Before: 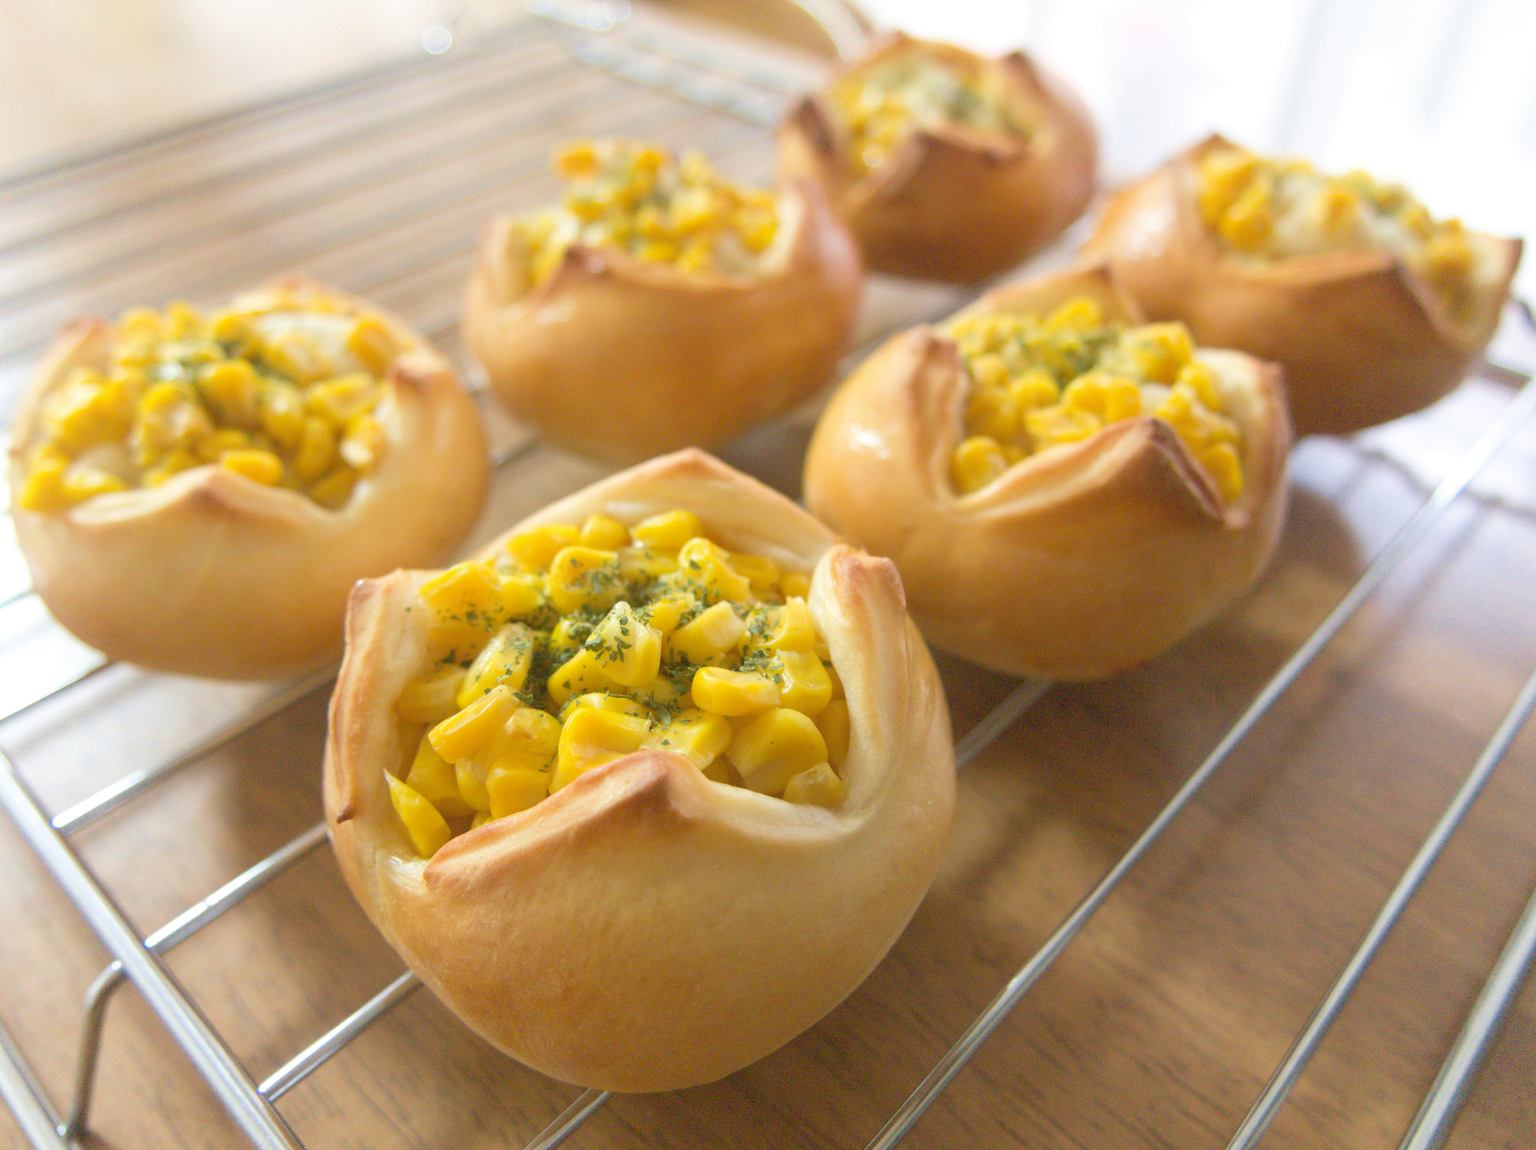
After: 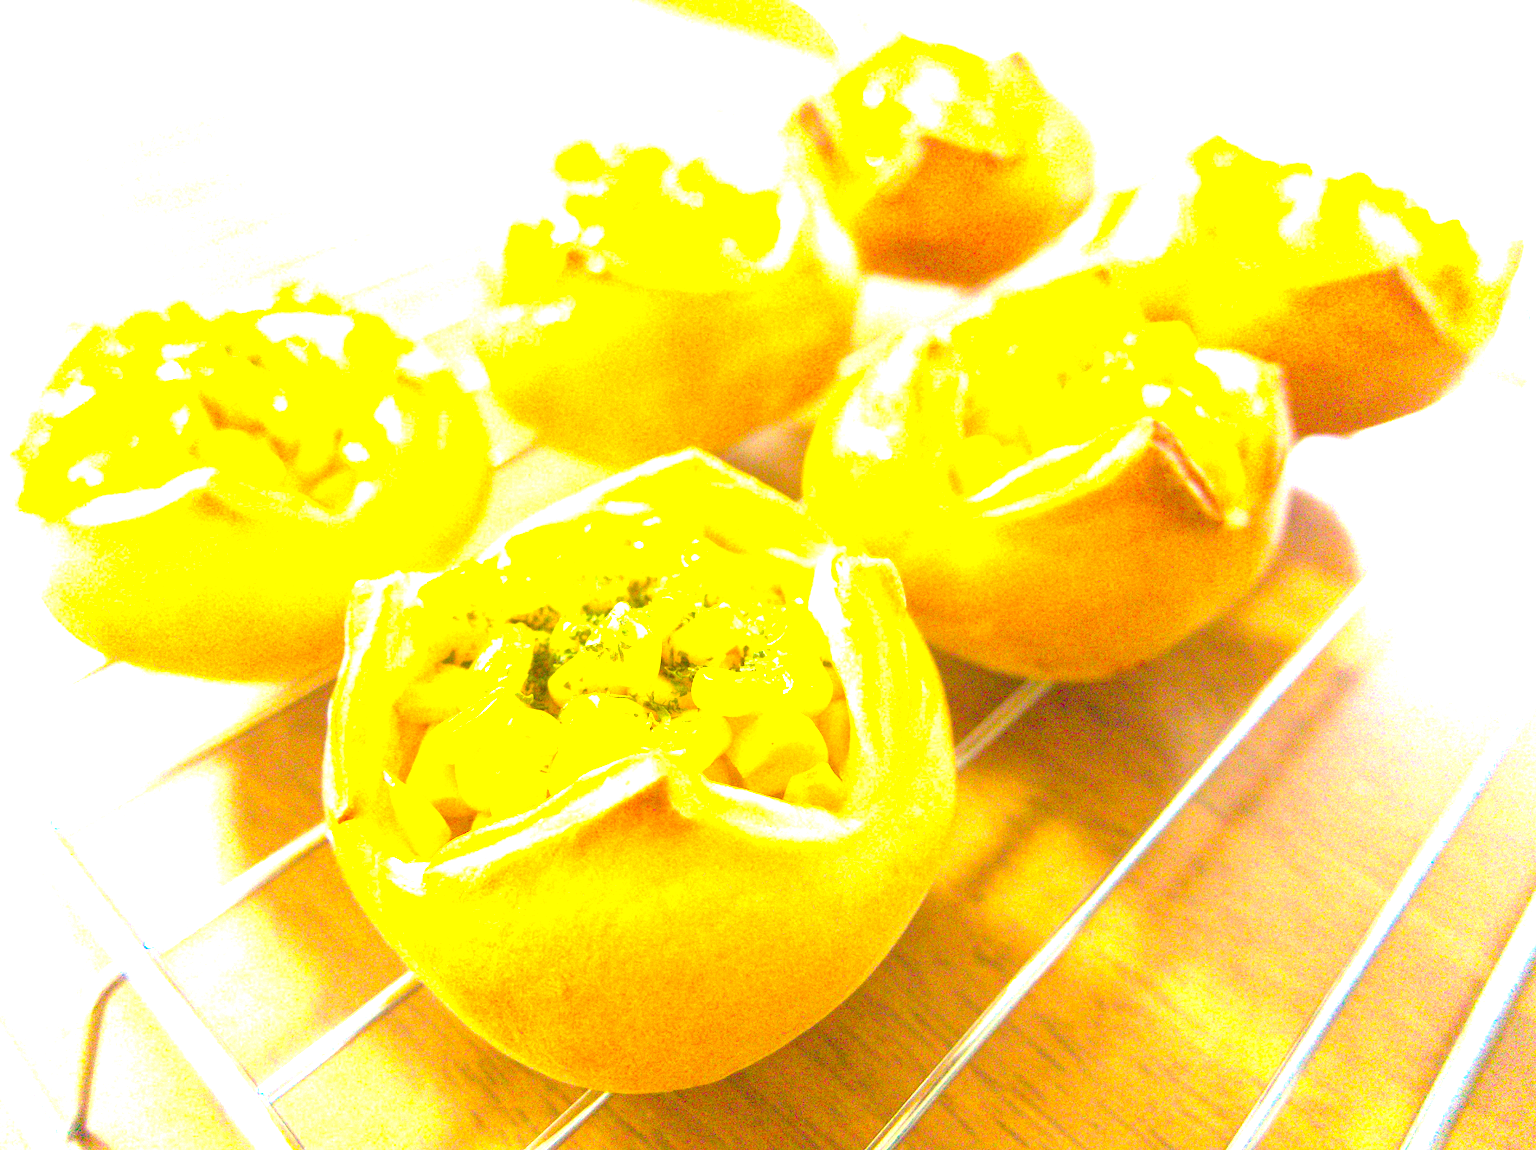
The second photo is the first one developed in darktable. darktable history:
local contrast: mode bilateral grid, contrast 20, coarseness 50, detail 120%, midtone range 0.2
color balance rgb: linear chroma grading › global chroma 10%, perceptual saturation grading › global saturation 40%, perceptual brilliance grading › global brilliance 30%, global vibrance 20%
exposure: exposure 1.16 EV, compensate exposure bias true, compensate highlight preservation false
